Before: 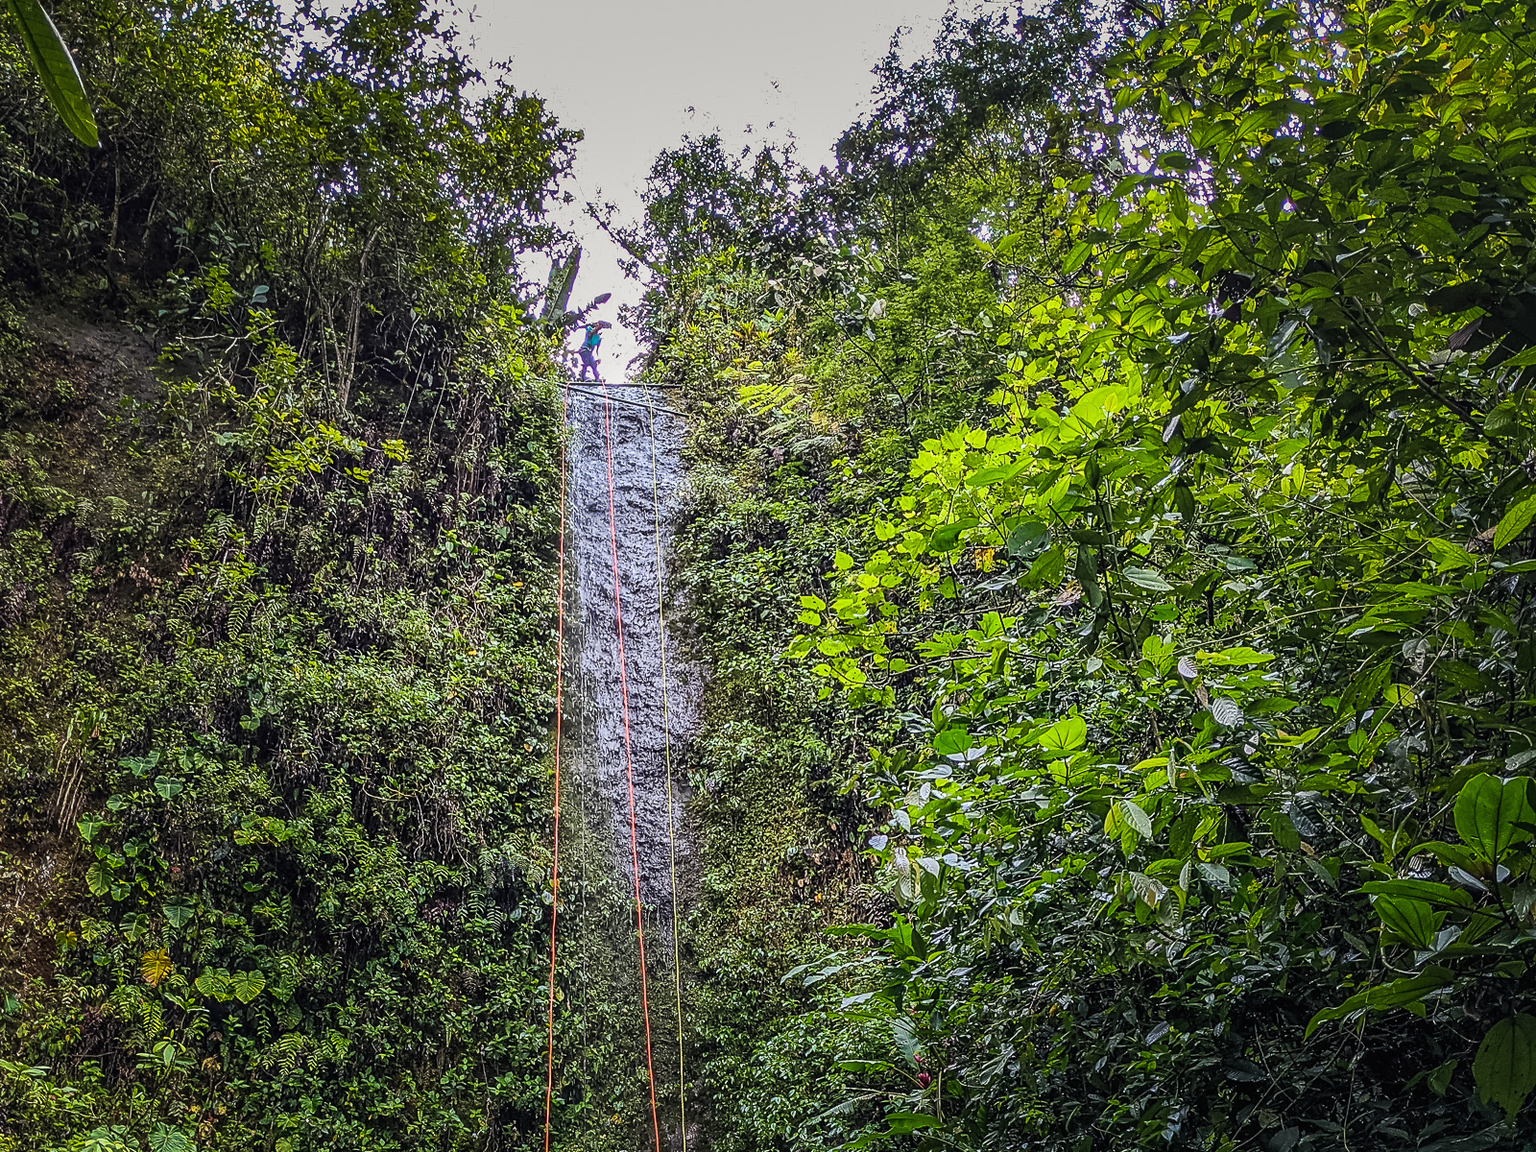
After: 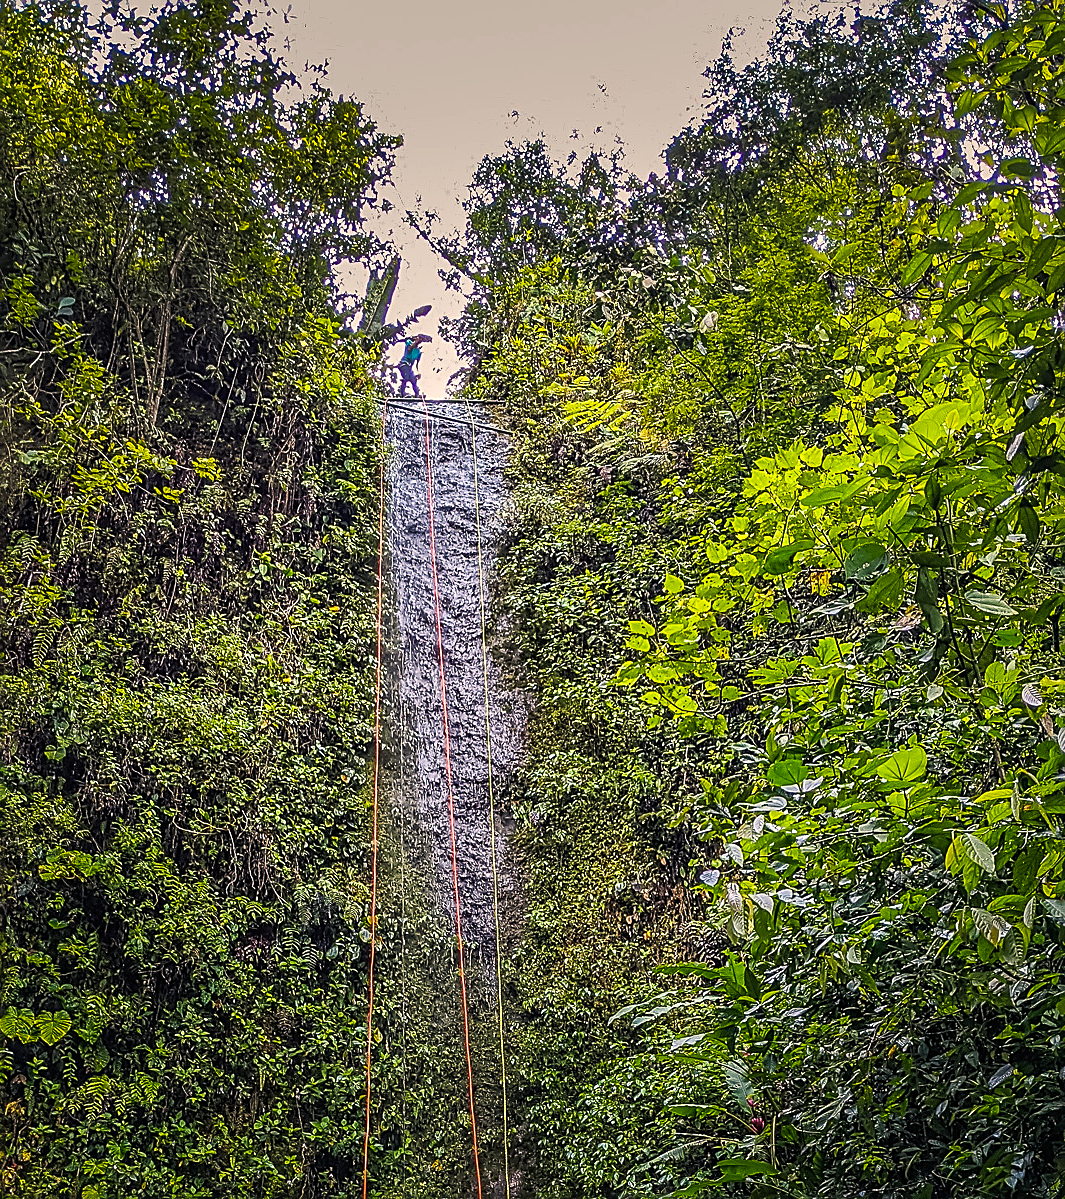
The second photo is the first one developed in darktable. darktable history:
crop and rotate: left 12.837%, right 20.54%
tone equalizer: -8 EV 0.266 EV, -7 EV 0.434 EV, -6 EV 0.426 EV, -5 EV 0.222 EV, -3 EV -0.27 EV, -2 EV -0.43 EV, -1 EV -0.399 EV, +0 EV -0.255 EV, edges refinement/feathering 500, mask exposure compensation -1.57 EV, preserve details no
color balance rgb: highlights gain › chroma 3.753%, highlights gain › hue 59.68°, linear chroma grading › global chroma 15.114%, perceptual saturation grading › global saturation 0.26%, perceptual brilliance grading › global brilliance 14.911%, perceptual brilliance grading › shadows -34.287%, global vibrance 20%
sharpen: on, module defaults
